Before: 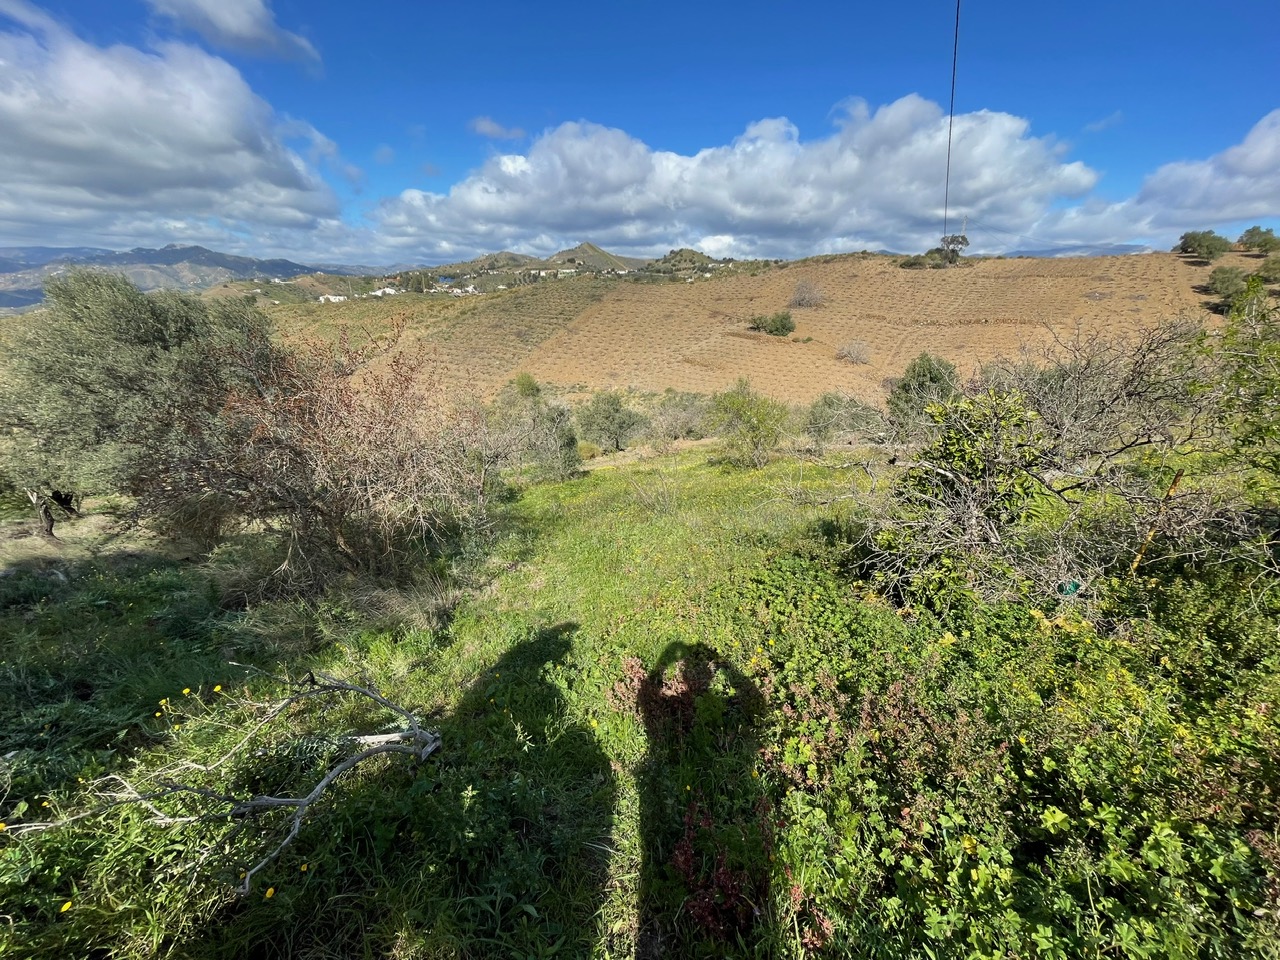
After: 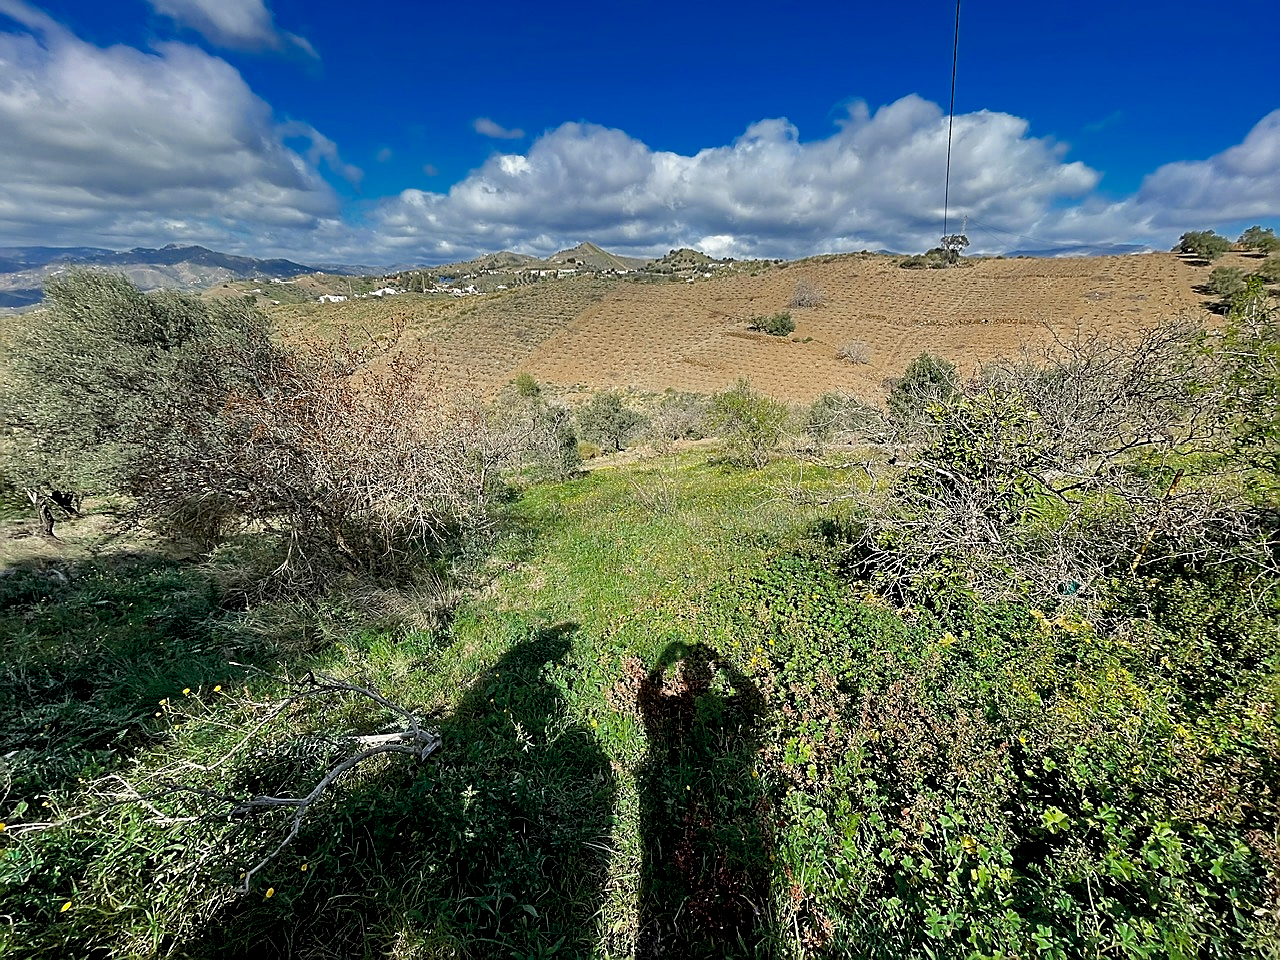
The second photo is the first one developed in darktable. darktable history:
haze removal: strength 0.125, distance 0.246, compatibility mode true, adaptive false
sharpen: radius 1.422, amount 1.249, threshold 0.748
exposure: black level correction 0.007, compensate exposure bias true, compensate highlight preservation false
color zones: curves: ch0 [(0, 0.5) (0.125, 0.4) (0.25, 0.5) (0.375, 0.4) (0.5, 0.4) (0.625, 0.35) (0.75, 0.35) (0.875, 0.5)]; ch1 [(0, 0.35) (0.125, 0.45) (0.25, 0.35) (0.375, 0.35) (0.5, 0.35) (0.625, 0.35) (0.75, 0.45) (0.875, 0.35)]; ch2 [(0, 0.6) (0.125, 0.5) (0.25, 0.5) (0.375, 0.6) (0.5, 0.6) (0.625, 0.5) (0.75, 0.5) (0.875, 0.5)]
color balance rgb: perceptual saturation grading › global saturation 10.593%, perceptual brilliance grading › mid-tones 10.248%, perceptual brilliance grading › shadows 15.28%, global vibrance 16.099%, saturation formula JzAzBz (2021)
